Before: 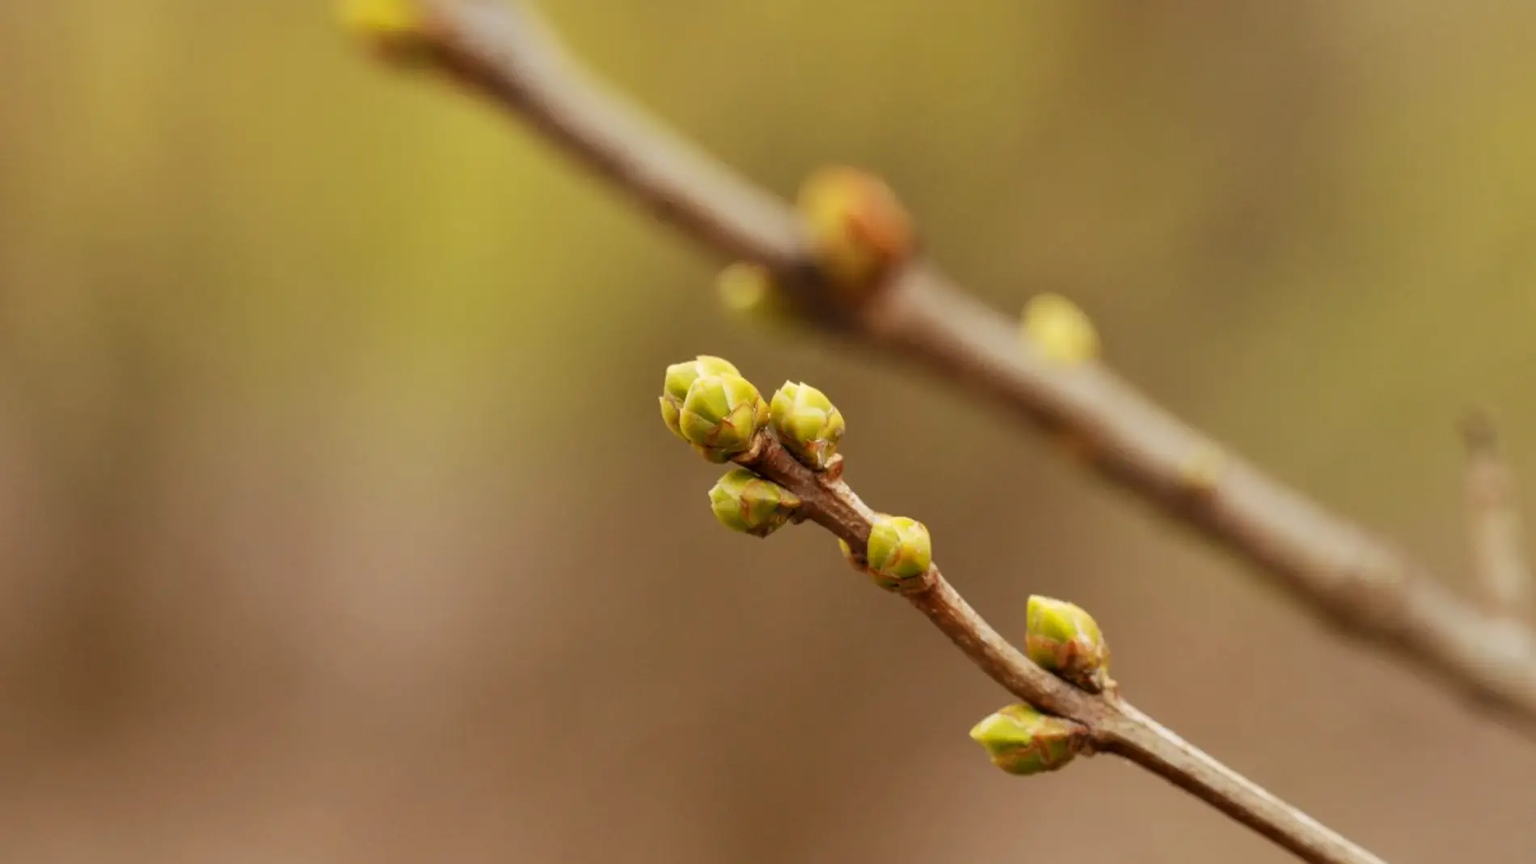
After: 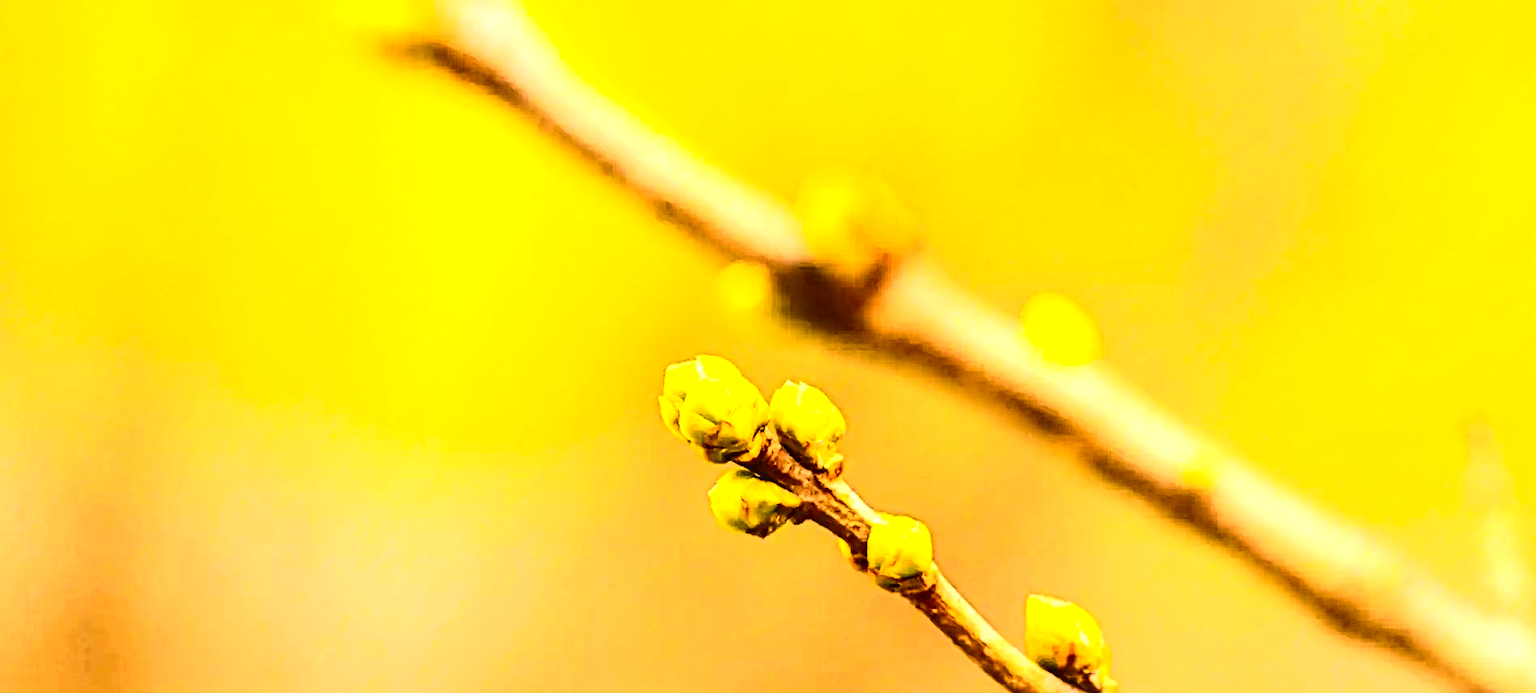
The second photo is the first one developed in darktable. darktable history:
local contrast: detail 130%
sharpen: radius 4.869
crop: bottom 19.69%
color balance rgb: power › chroma 0.322%, power › hue 23.98°, highlights gain › chroma 2.371%, highlights gain › hue 37.17°, perceptual saturation grading › global saturation 31.024%, global vibrance 50.438%
exposure: black level correction 0, exposure 1.741 EV, compensate exposure bias true, compensate highlight preservation false
contrast brightness saturation: contrast 0.498, saturation -0.081
